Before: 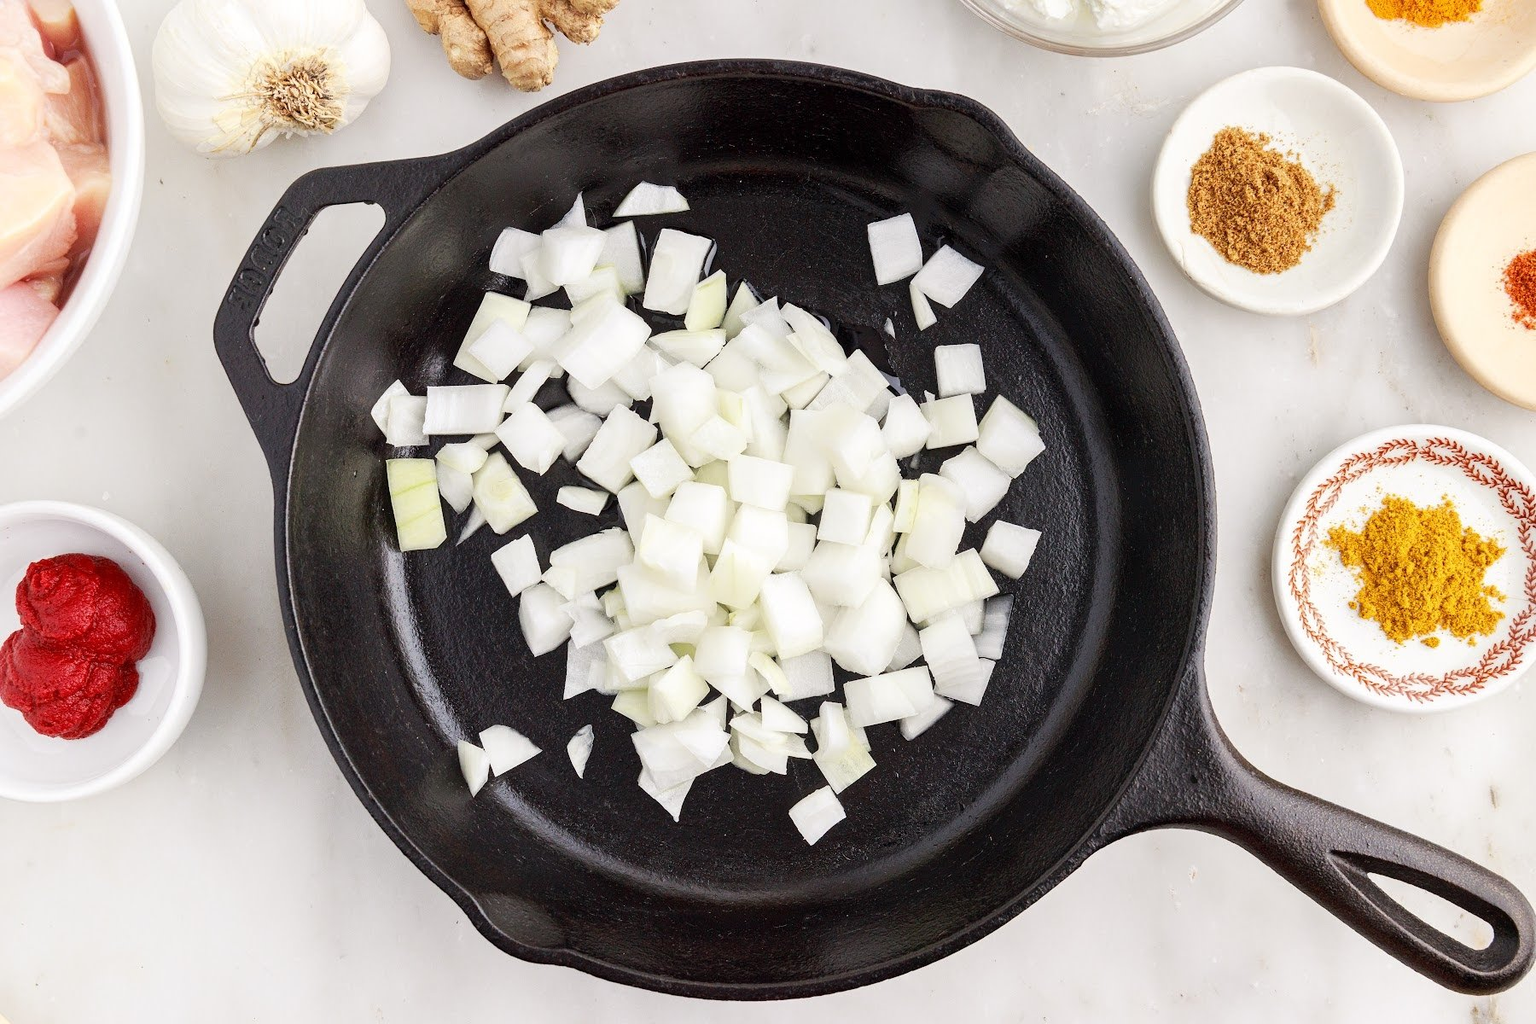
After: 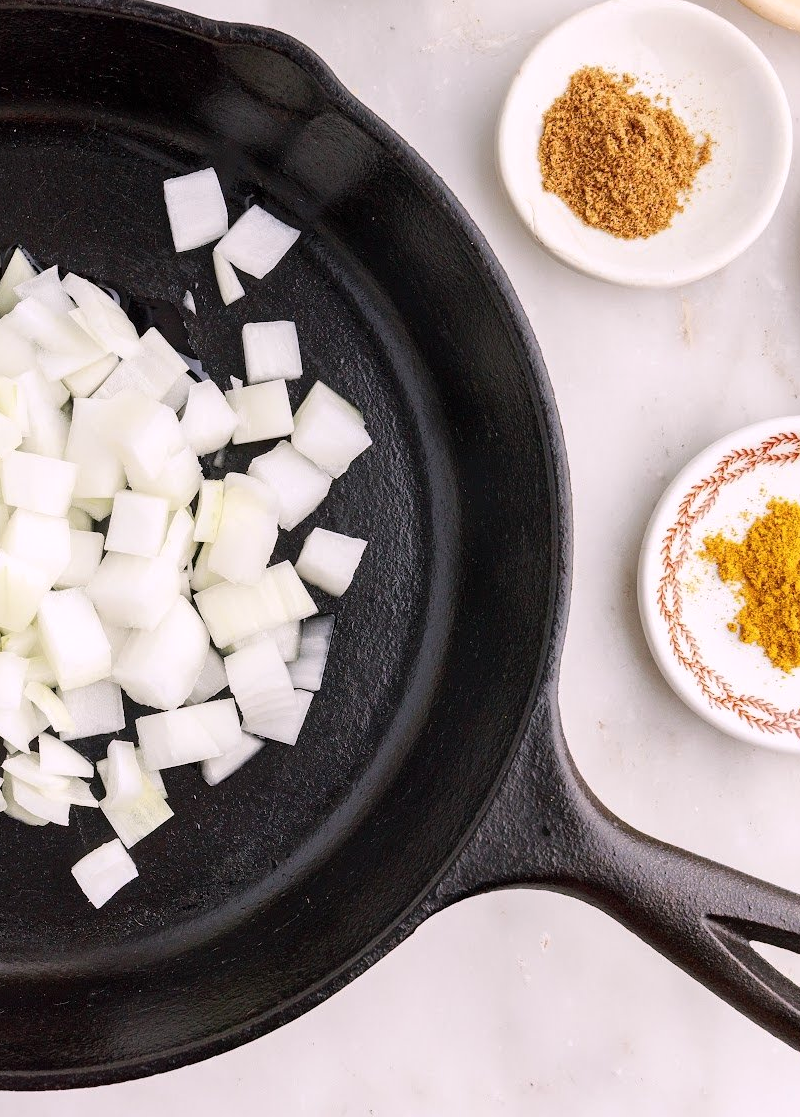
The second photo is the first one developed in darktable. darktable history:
color balance rgb: highlights gain › chroma 1.464%, highlights gain › hue 306.6°, perceptual saturation grading › global saturation 0.904%, global vibrance 9.351%
crop: left 47.432%, top 6.905%, right 8.093%
